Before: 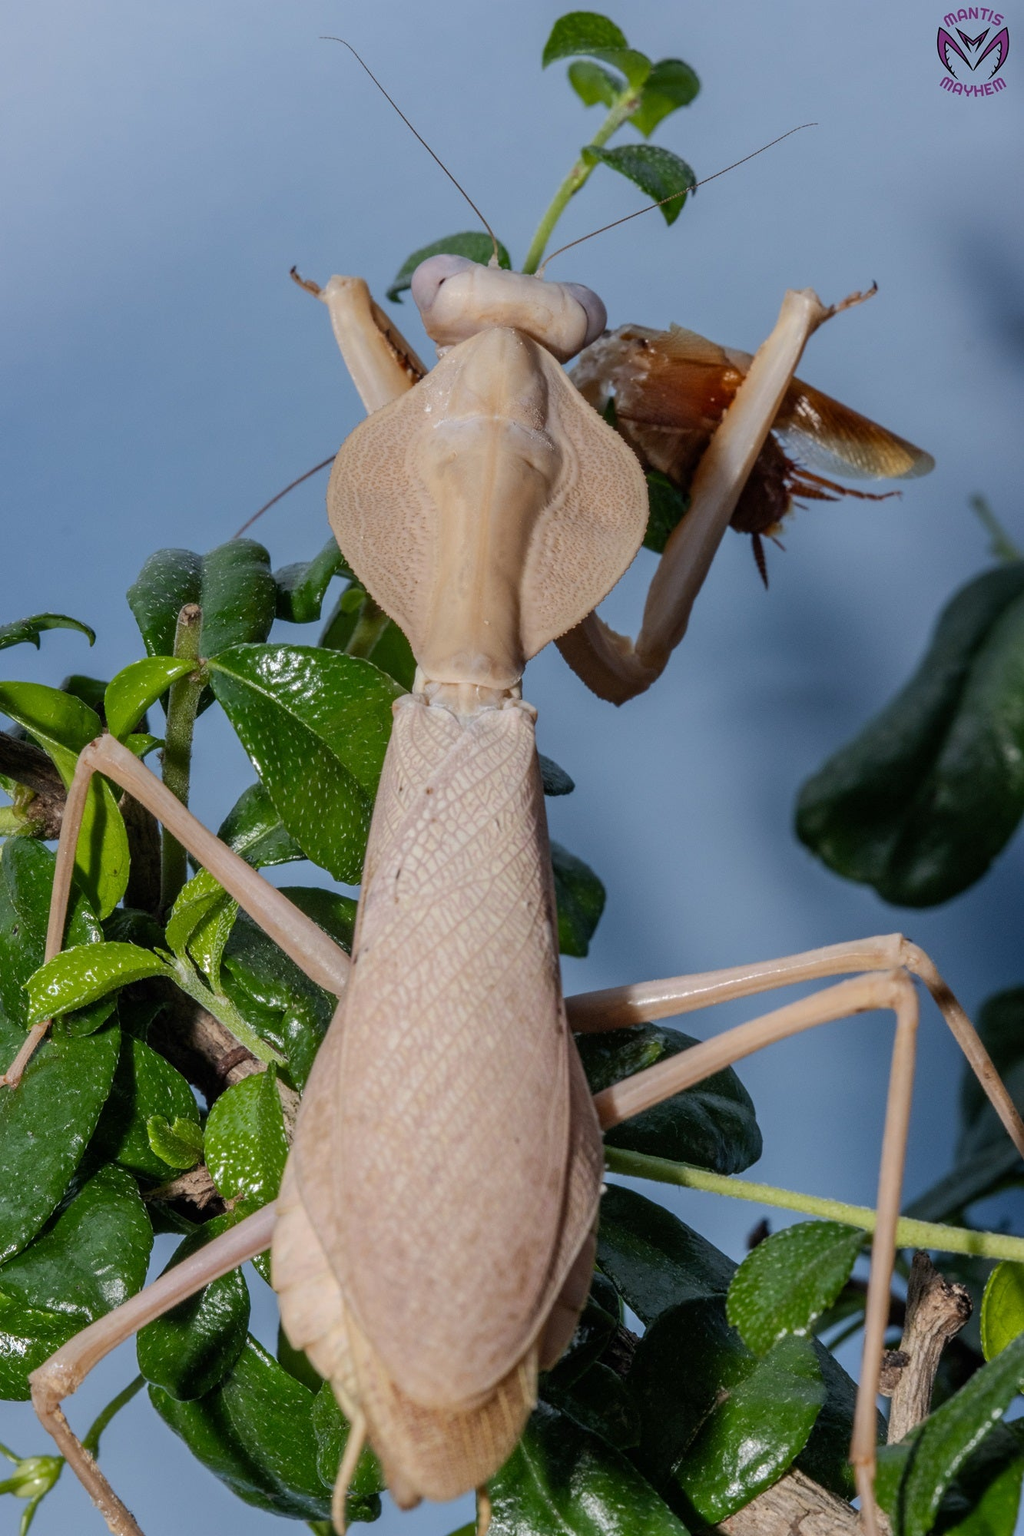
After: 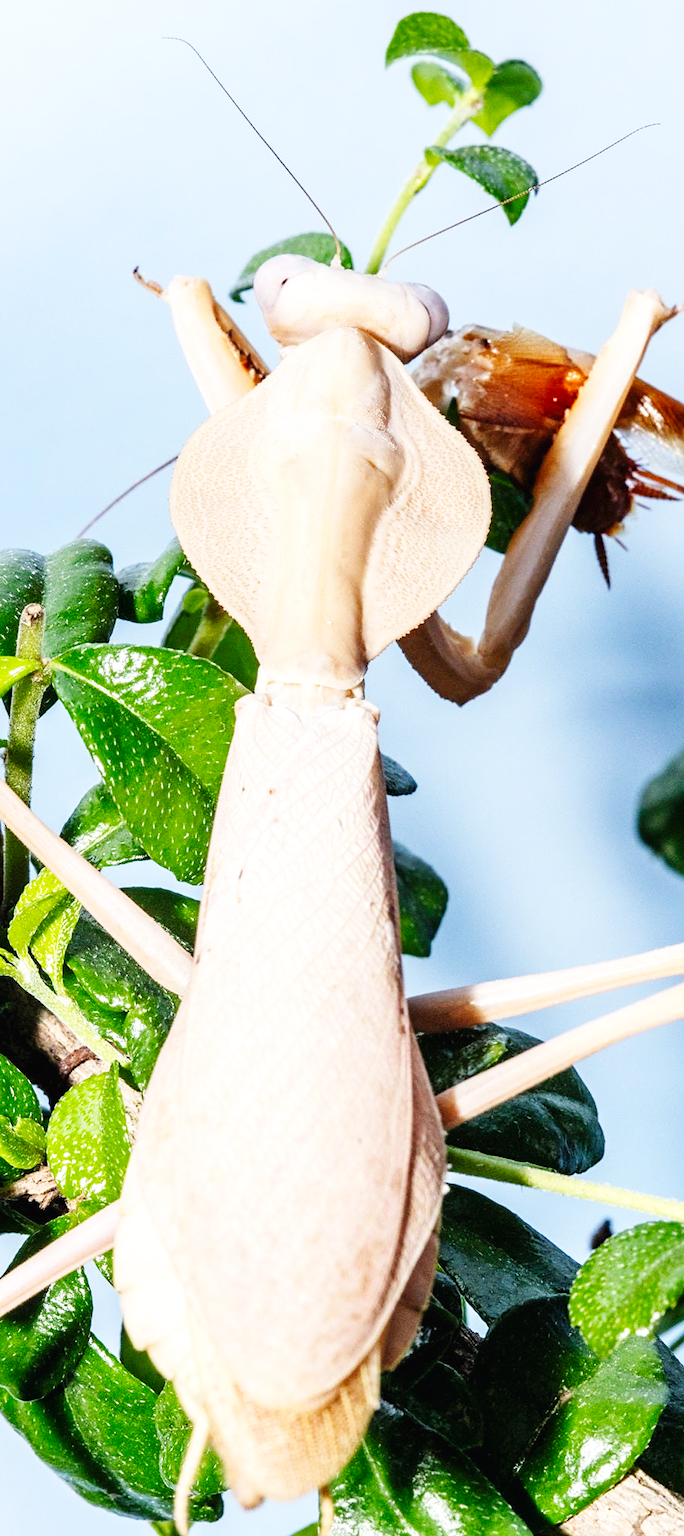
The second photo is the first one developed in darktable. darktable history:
base curve: curves: ch0 [(0, 0.003) (0.001, 0.002) (0.006, 0.004) (0.02, 0.022) (0.048, 0.086) (0.094, 0.234) (0.162, 0.431) (0.258, 0.629) (0.385, 0.8) (0.548, 0.918) (0.751, 0.988) (1, 1)], preserve colors none
sharpen: amount 0.201
exposure: exposure 0.732 EV, compensate highlight preservation false
crop: left 15.39%, right 17.722%
